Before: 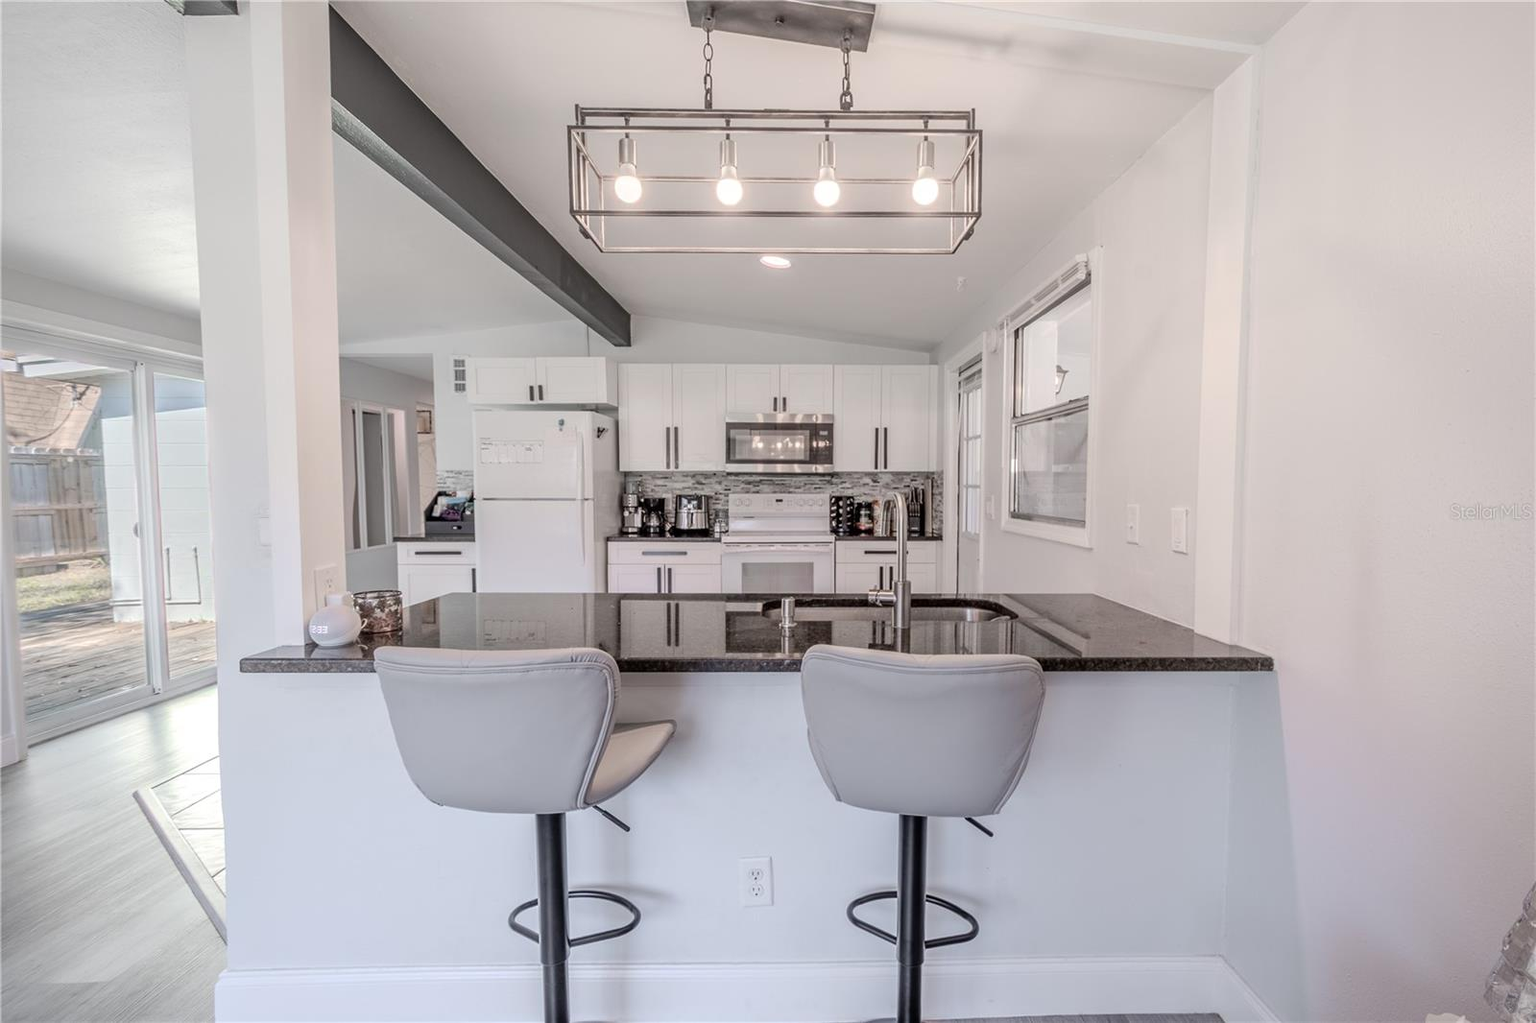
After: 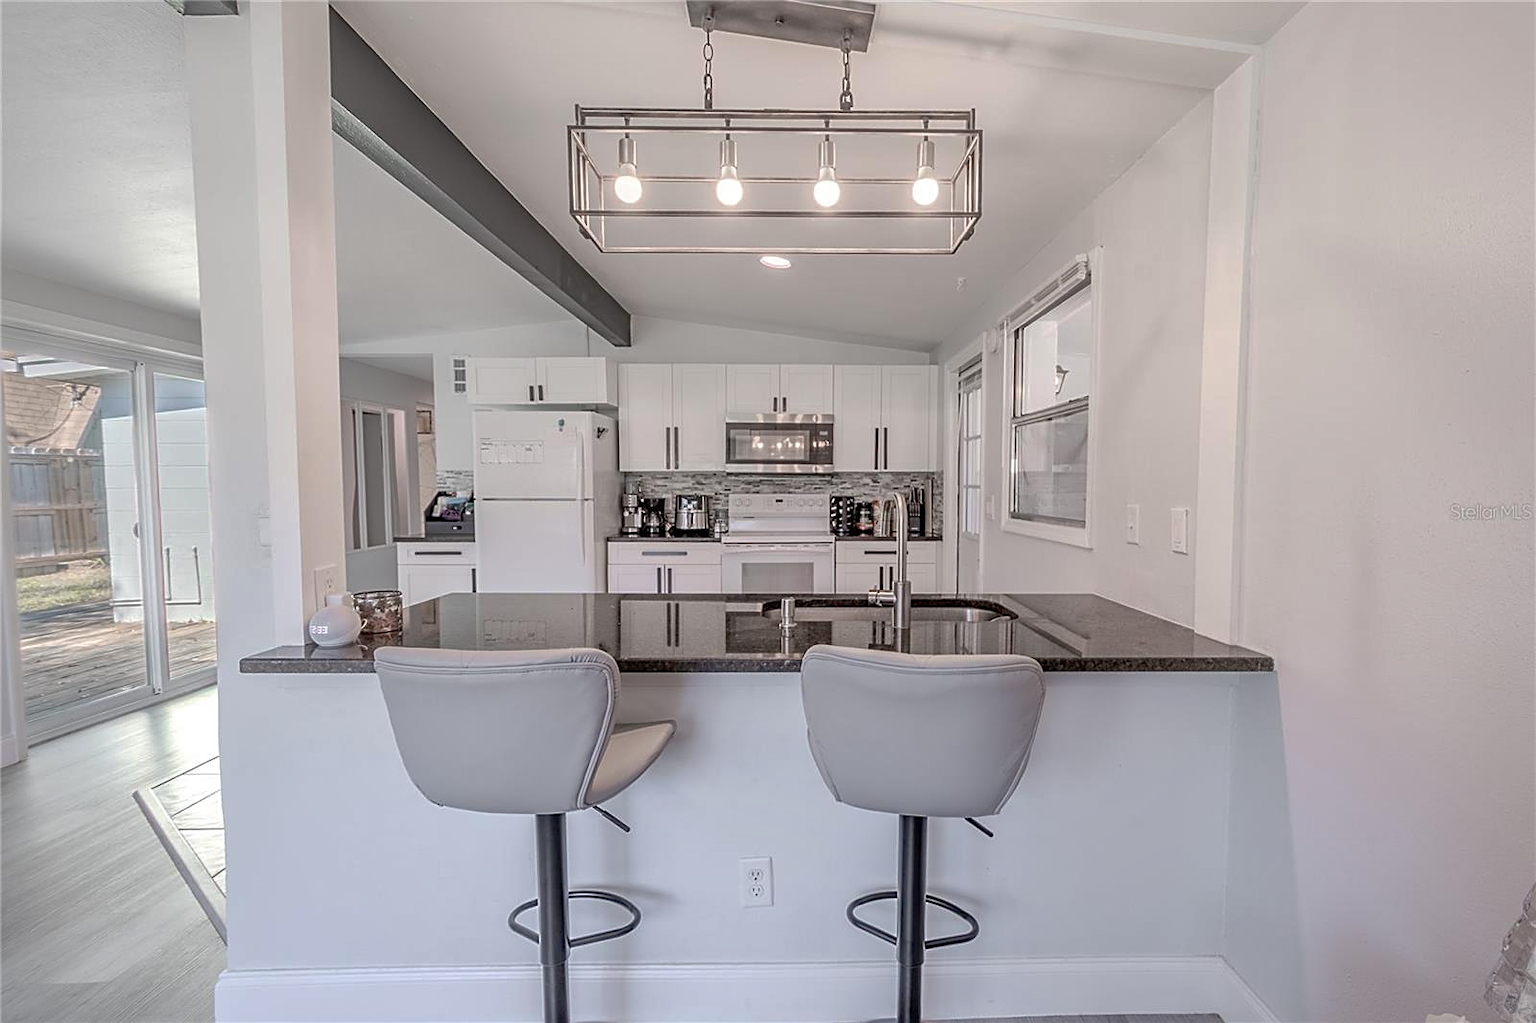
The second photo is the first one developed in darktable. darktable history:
sharpen: on, module defaults
rotate and perspective: automatic cropping original format, crop left 0, crop top 0
shadows and highlights: on, module defaults
